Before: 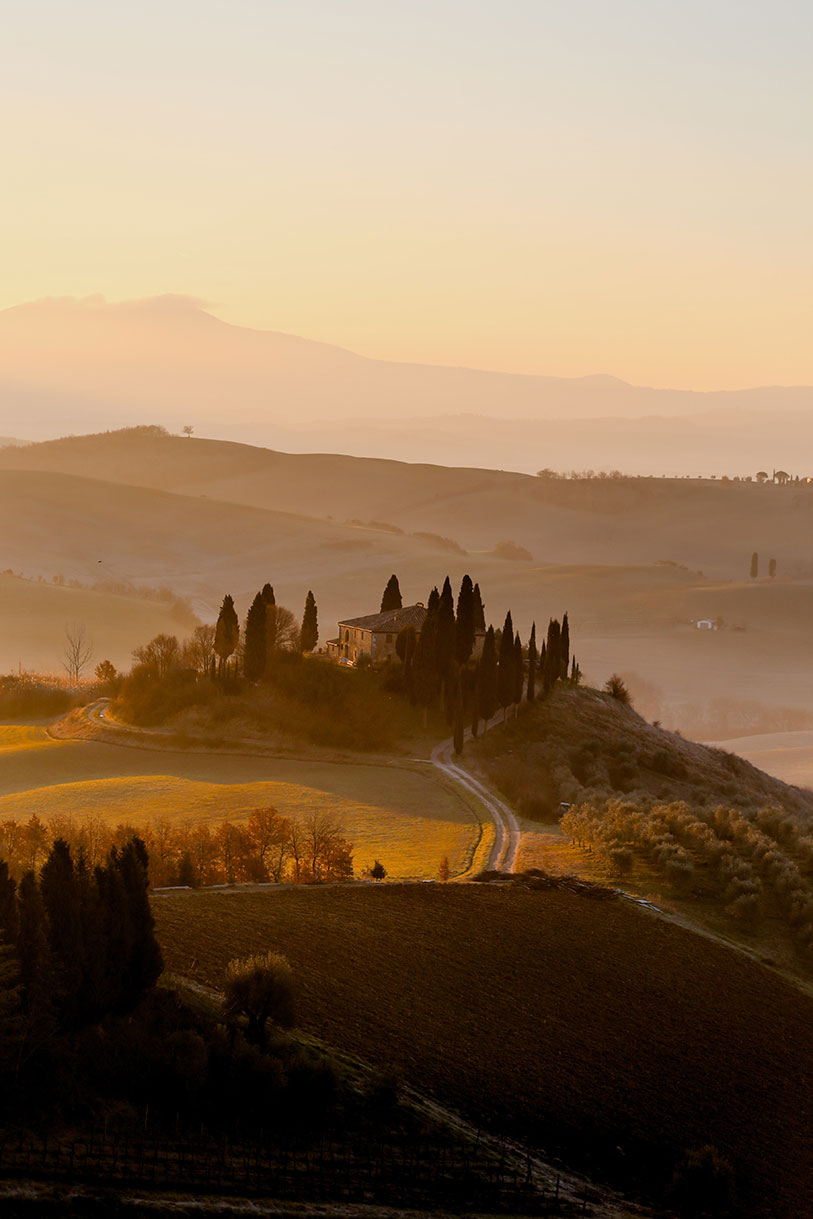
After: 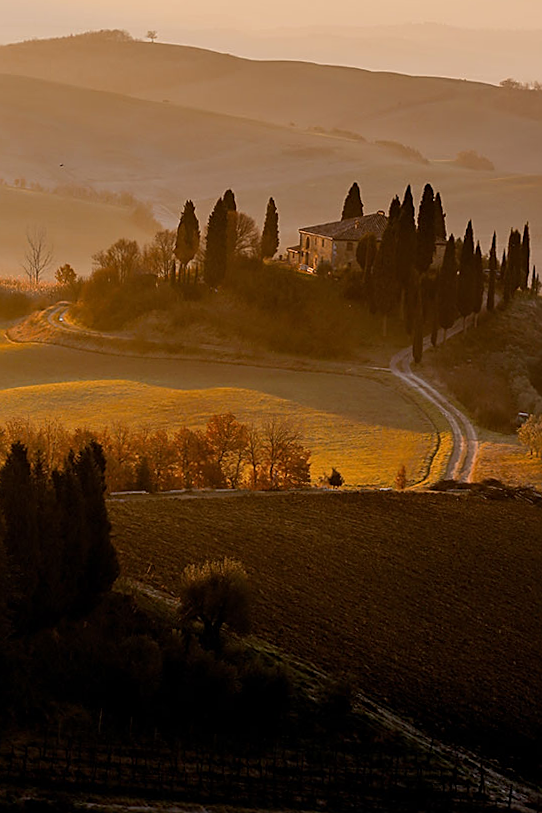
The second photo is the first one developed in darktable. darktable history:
crop and rotate: angle -0.82°, left 3.85%, top 31.828%, right 27.992%
sharpen: on, module defaults
